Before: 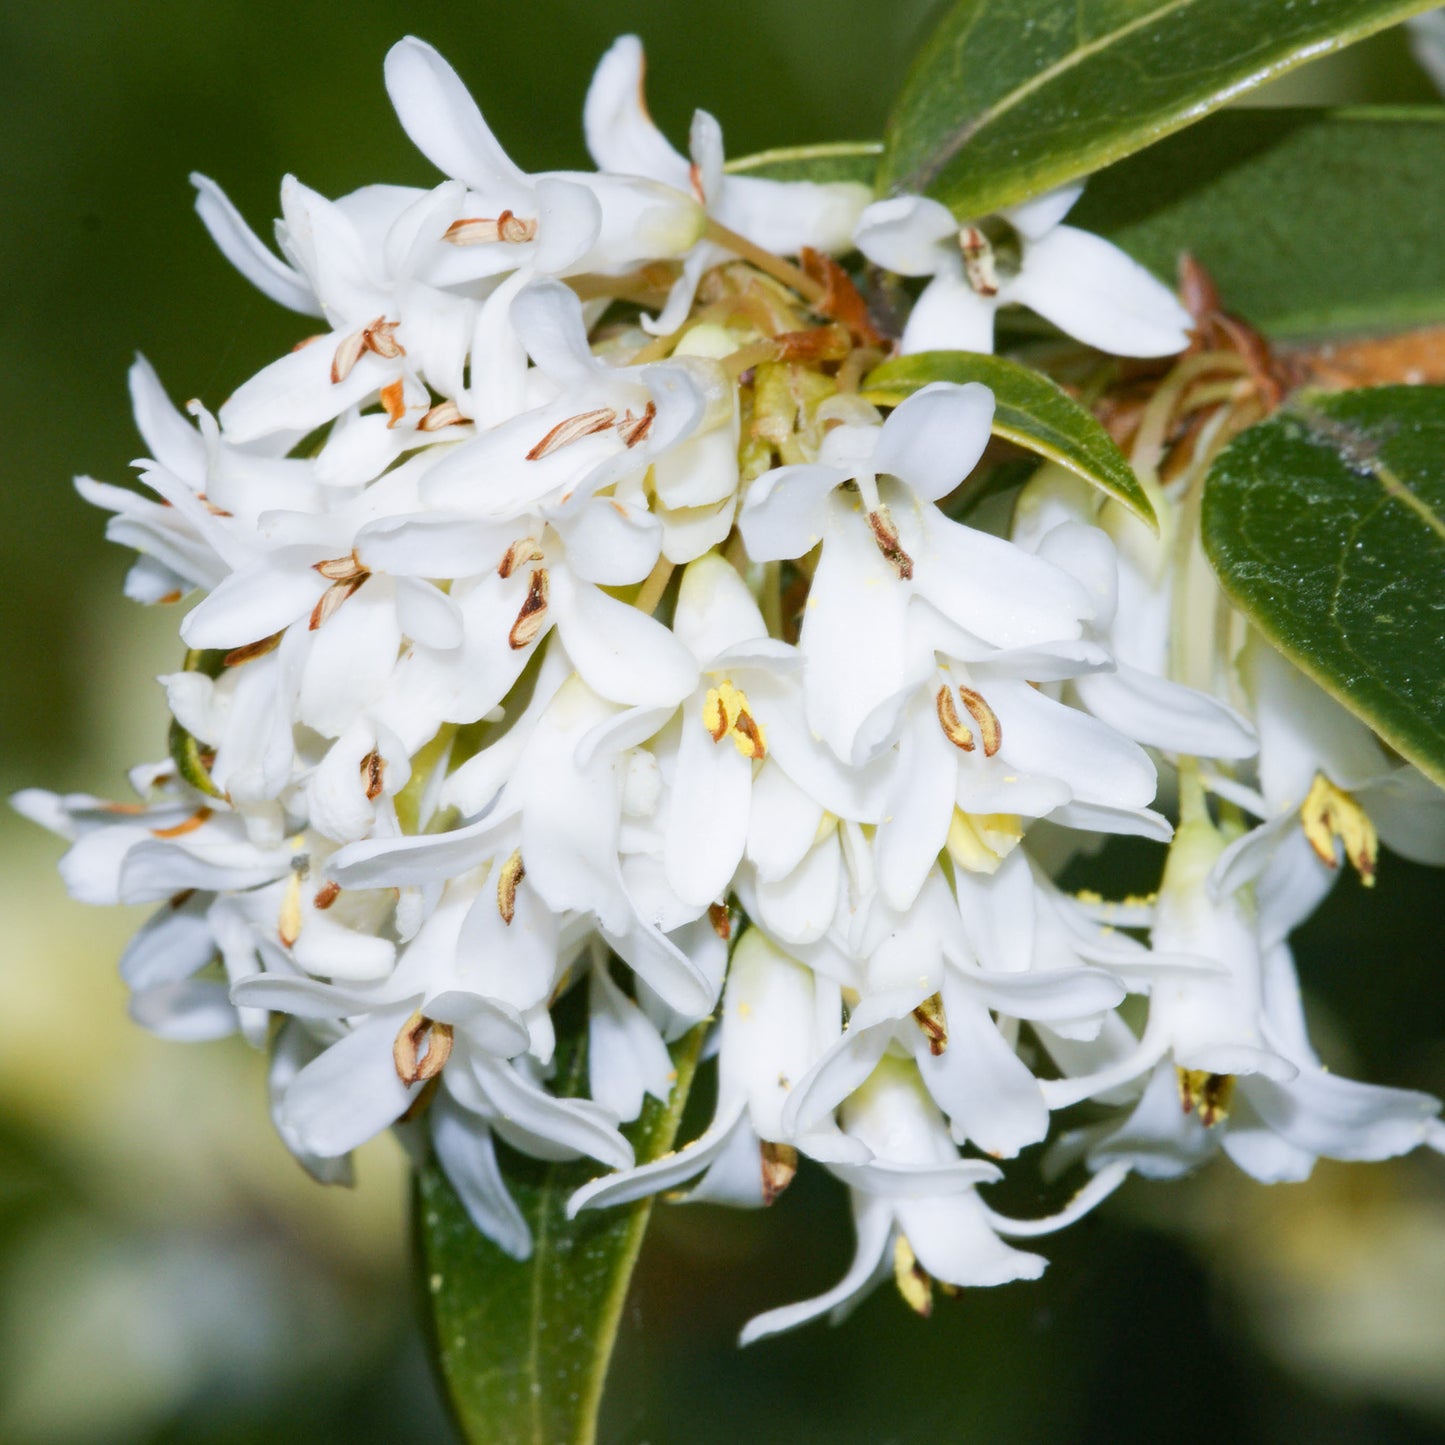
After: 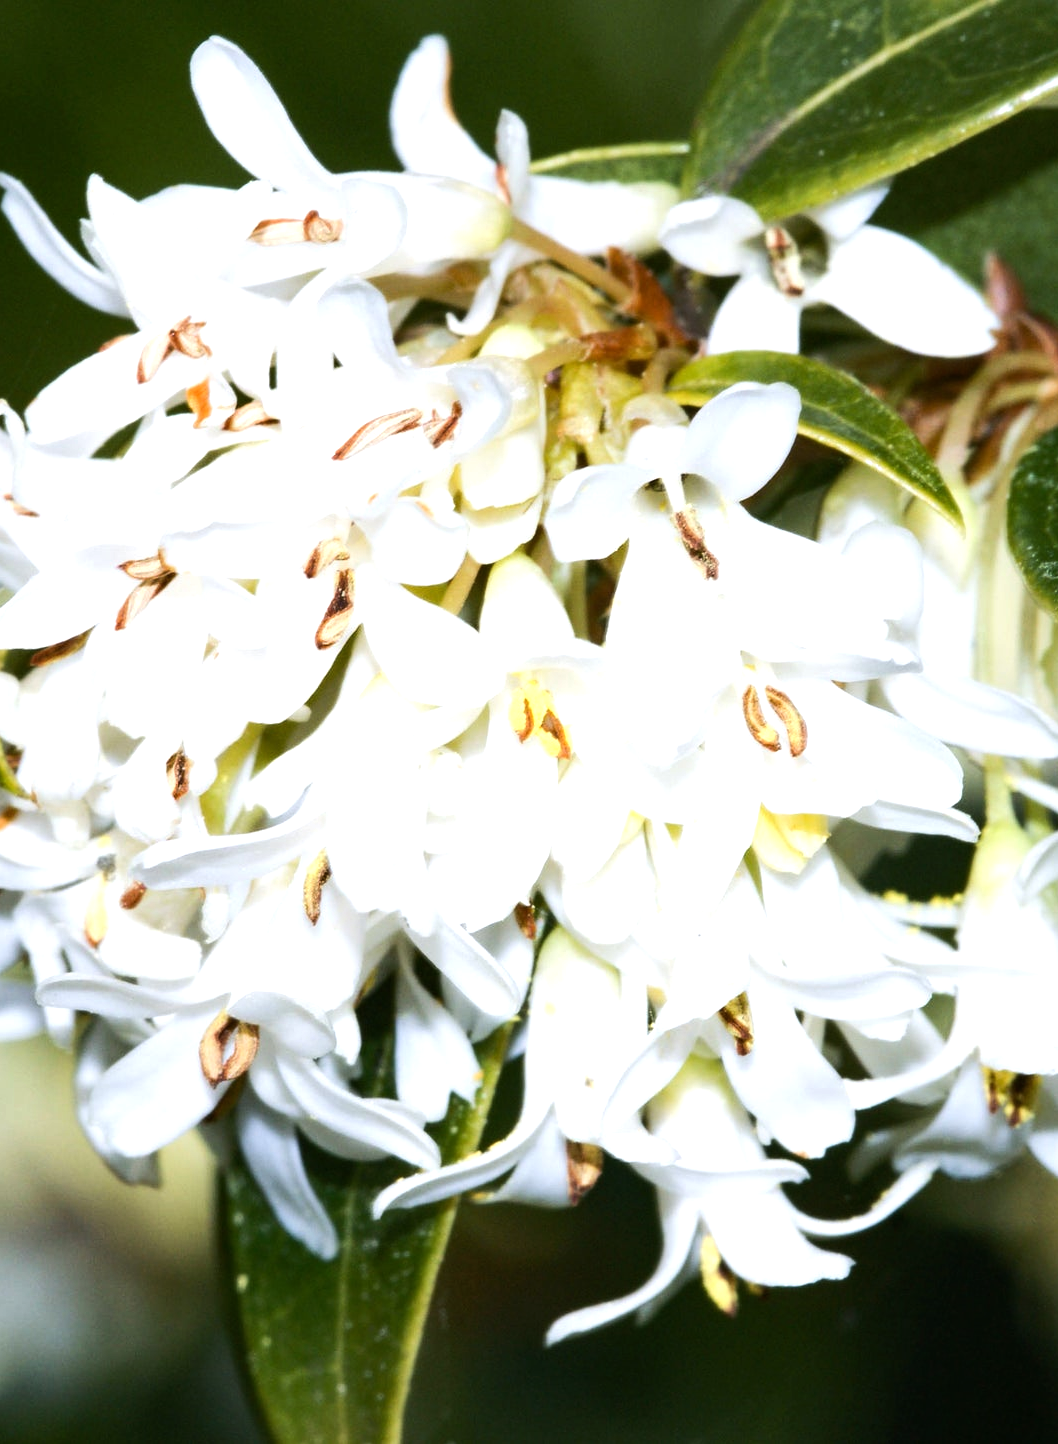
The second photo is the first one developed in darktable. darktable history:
crop: left 13.443%, right 13.31%
tone equalizer: -8 EV -0.75 EV, -7 EV -0.7 EV, -6 EV -0.6 EV, -5 EV -0.4 EV, -3 EV 0.4 EV, -2 EV 0.6 EV, -1 EV 0.7 EV, +0 EV 0.75 EV, edges refinement/feathering 500, mask exposure compensation -1.57 EV, preserve details no
